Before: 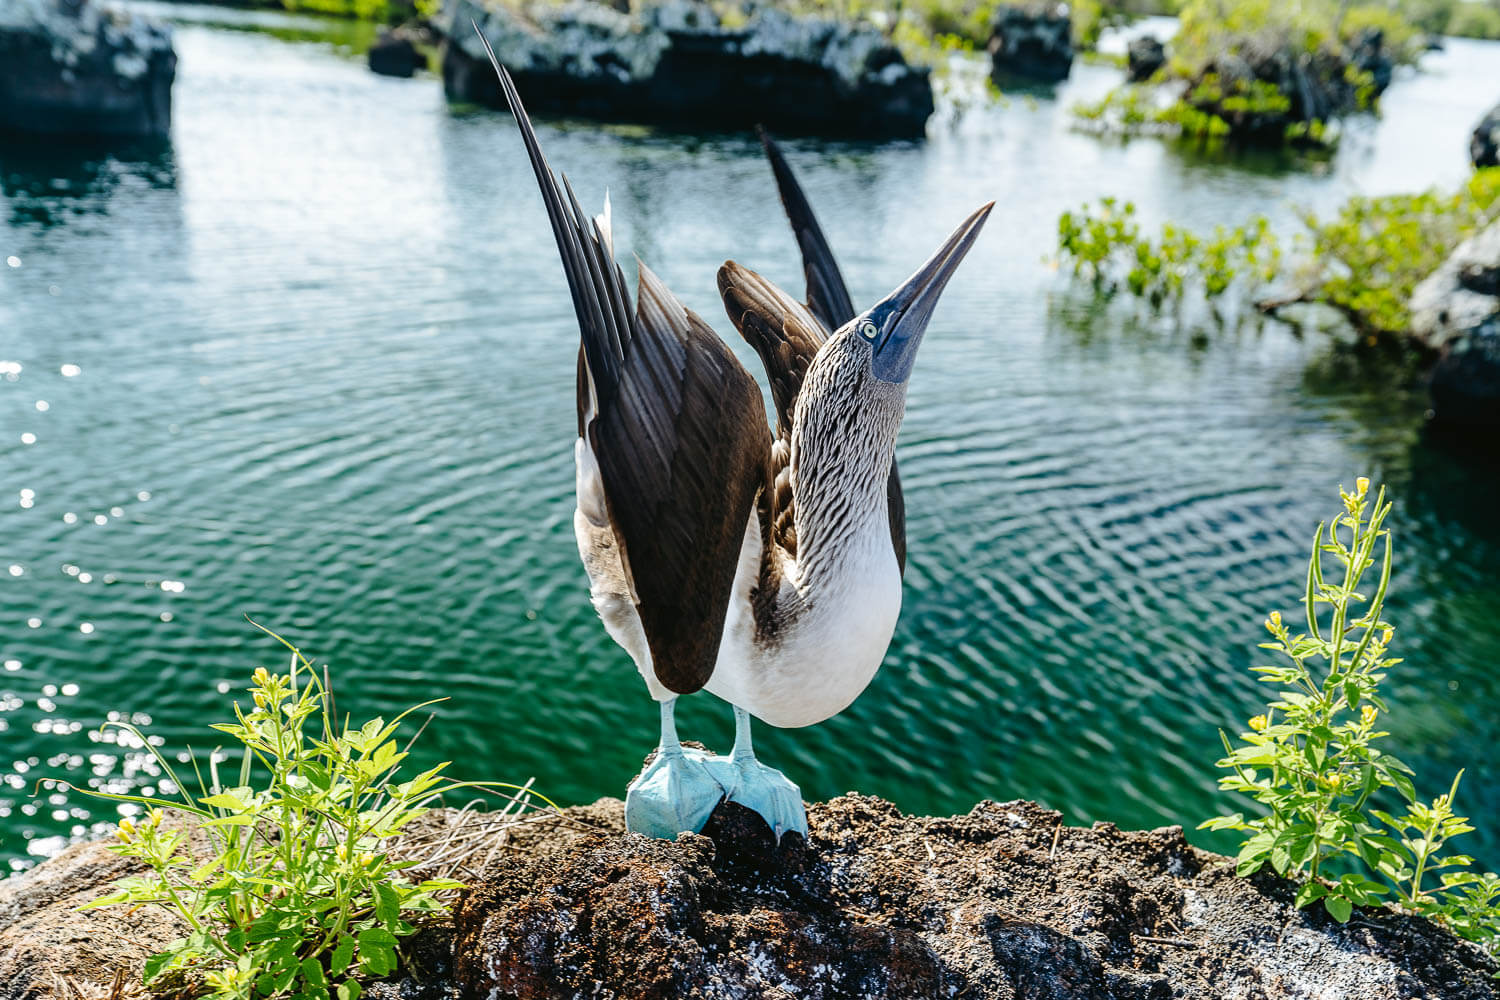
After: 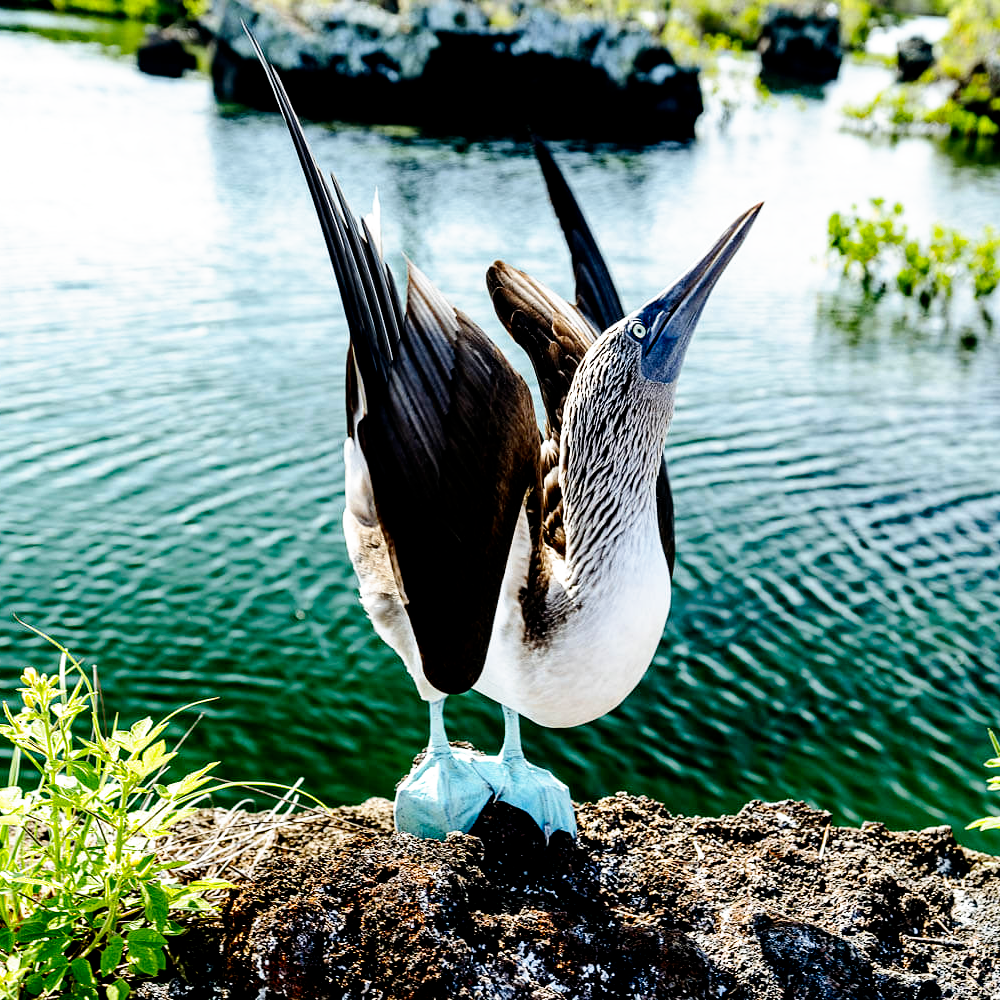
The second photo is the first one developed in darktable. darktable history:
filmic rgb: black relative exposure -6.3 EV, white relative exposure 2.8 EV, threshold 3 EV, target black luminance 0%, hardness 4.6, latitude 67.35%, contrast 1.292, shadows ↔ highlights balance -3.5%, preserve chrominance no, color science v4 (2020), contrast in shadows soft, enable highlight reconstruction true
tone equalizer: -8 EV -0.417 EV, -7 EV -0.389 EV, -6 EV -0.333 EV, -5 EV -0.222 EV, -3 EV 0.222 EV, -2 EV 0.333 EV, -1 EV 0.389 EV, +0 EV 0.417 EV, edges refinement/feathering 500, mask exposure compensation -1.57 EV, preserve details no
crop and rotate: left 15.446%, right 17.836%
